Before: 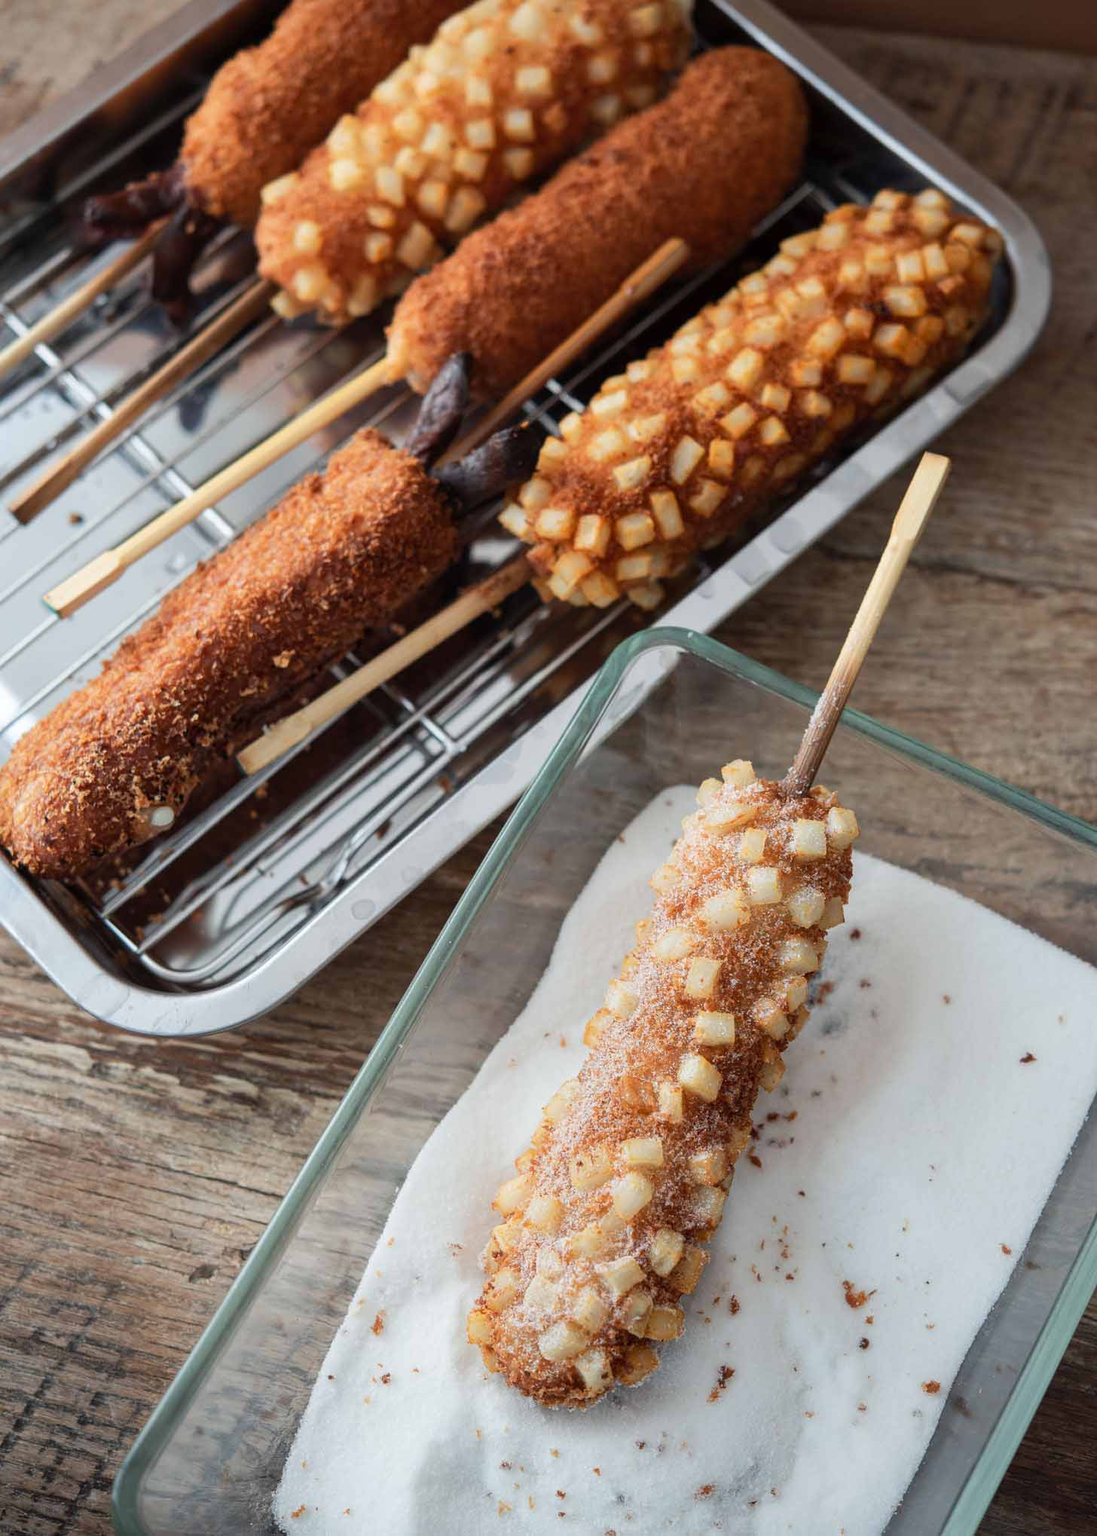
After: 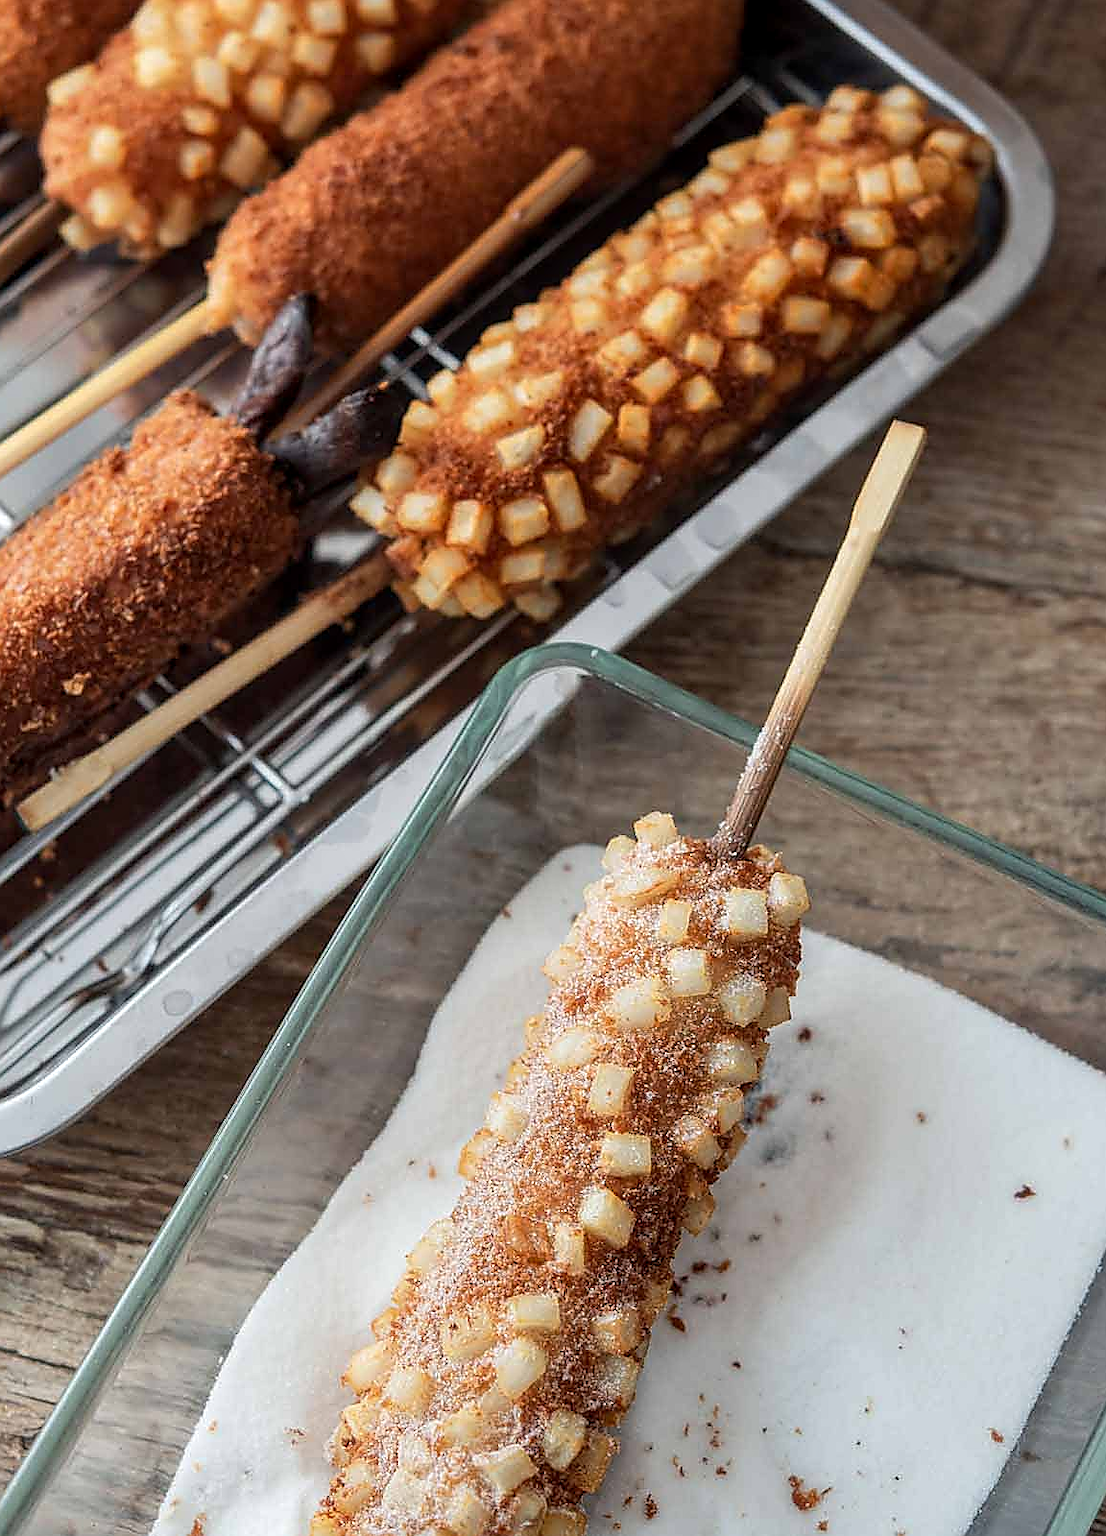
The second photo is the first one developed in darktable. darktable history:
sharpen: radius 1.382, amount 1.234, threshold 0.803
local contrast: on, module defaults
crop and rotate: left 20.444%, top 7.957%, right 0.36%, bottom 13.493%
